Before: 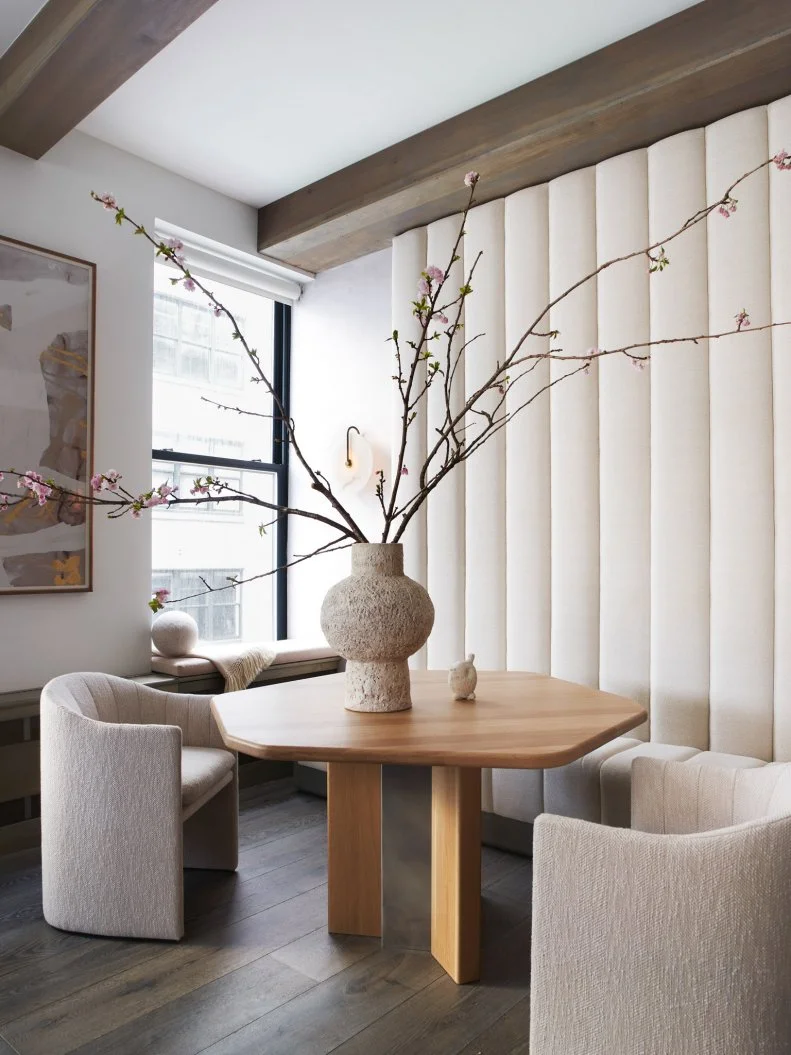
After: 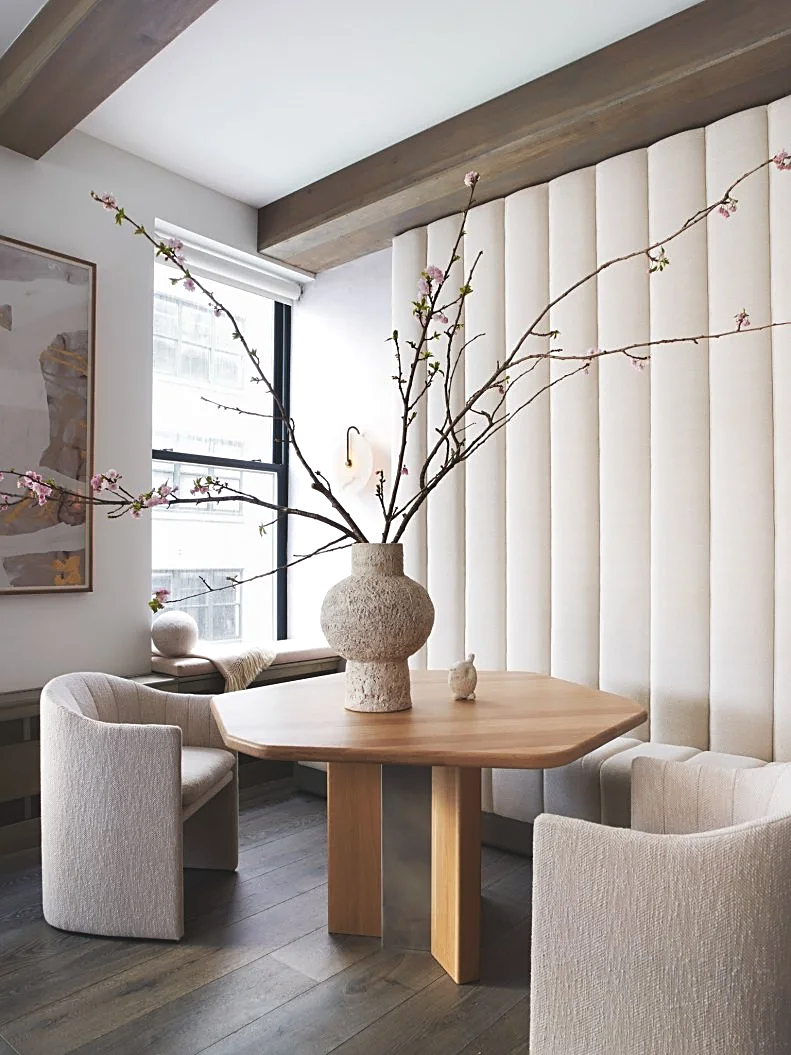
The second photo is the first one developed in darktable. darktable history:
exposure: black level correction -0.009, exposure 0.072 EV, compensate highlight preservation false
sharpen: on, module defaults
